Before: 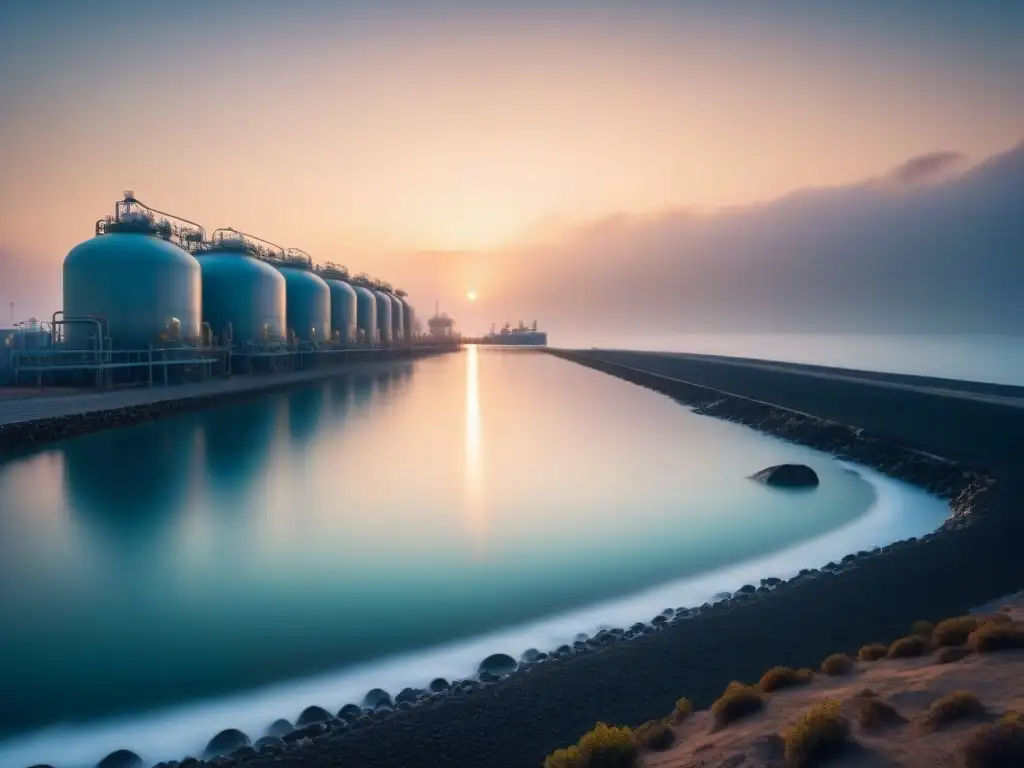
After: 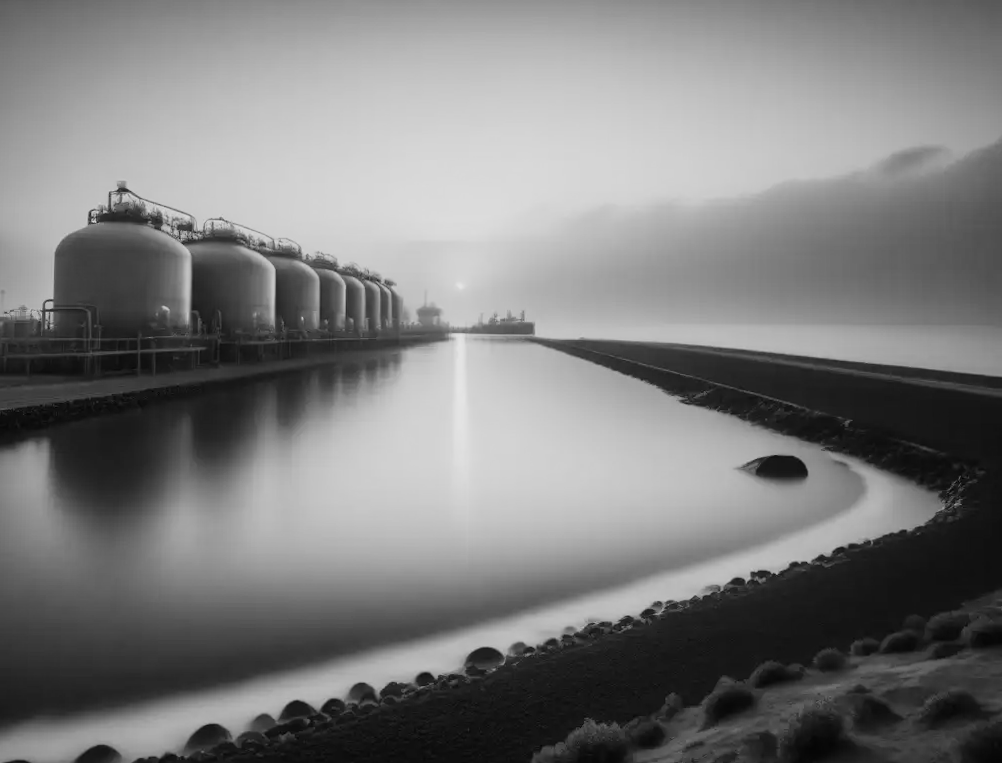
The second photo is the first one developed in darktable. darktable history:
tone curve: curves: ch0 [(0, 0) (0.091, 0.066) (0.184, 0.16) (0.491, 0.519) (0.748, 0.765) (1, 0.919)]; ch1 [(0, 0) (0.179, 0.173) (0.322, 0.32) (0.424, 0.424) (0.502, 0.504) (0.56, 0.575) (0.631, 0.675) (0.777, 0.806) (1, 1)]; ch2 [(0, 0) (0.434, 0.447) (0.497, 0.498) (0.539, 0.566) (0.676, 0.691) (1, 1)], color space Lab, independent channels, preserve colors none
monochrome: a -6.99, b 35.61, size 1.4
rotate and perspective: rotation 0.226°, lens shift (vertical) -0.042, crop left 0.023, crop right 0.982, crop top 0.006, crop bottom 0.994
